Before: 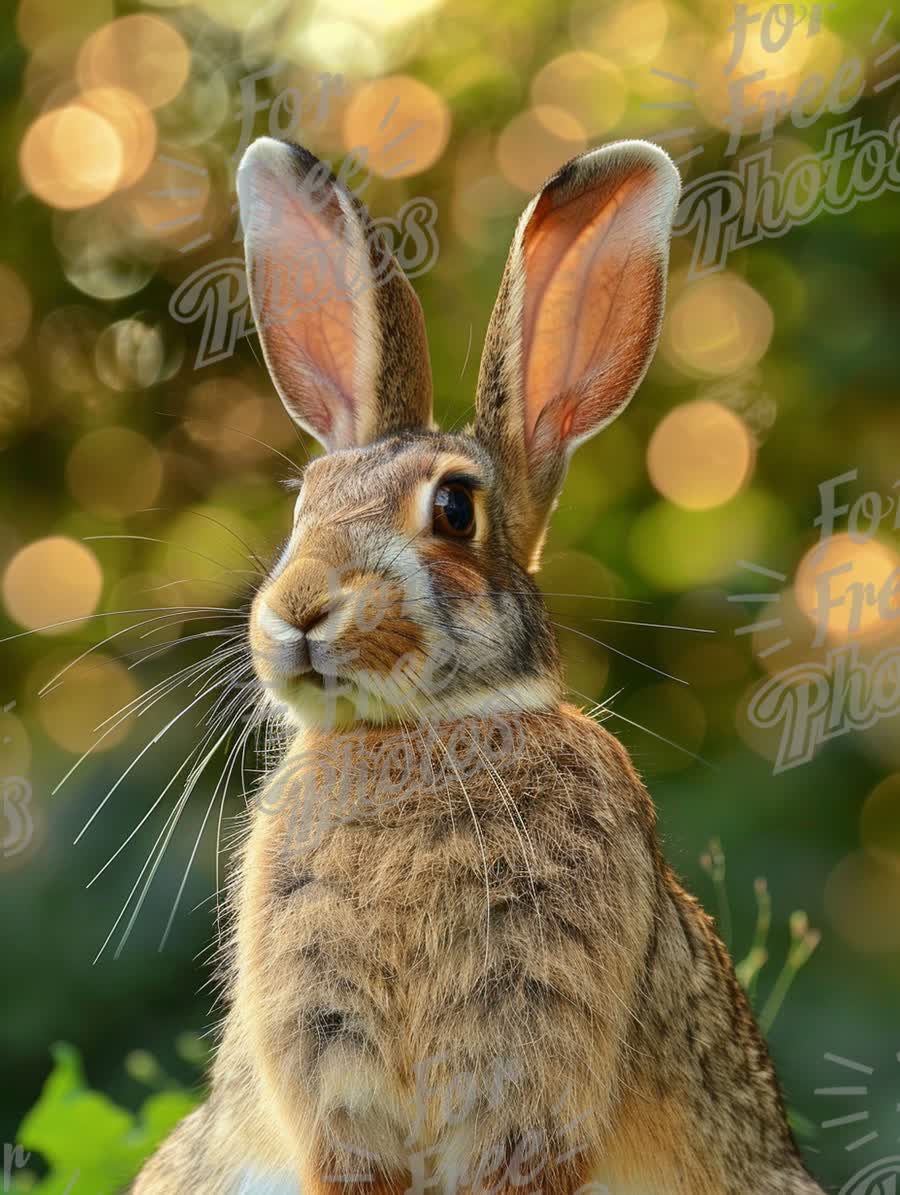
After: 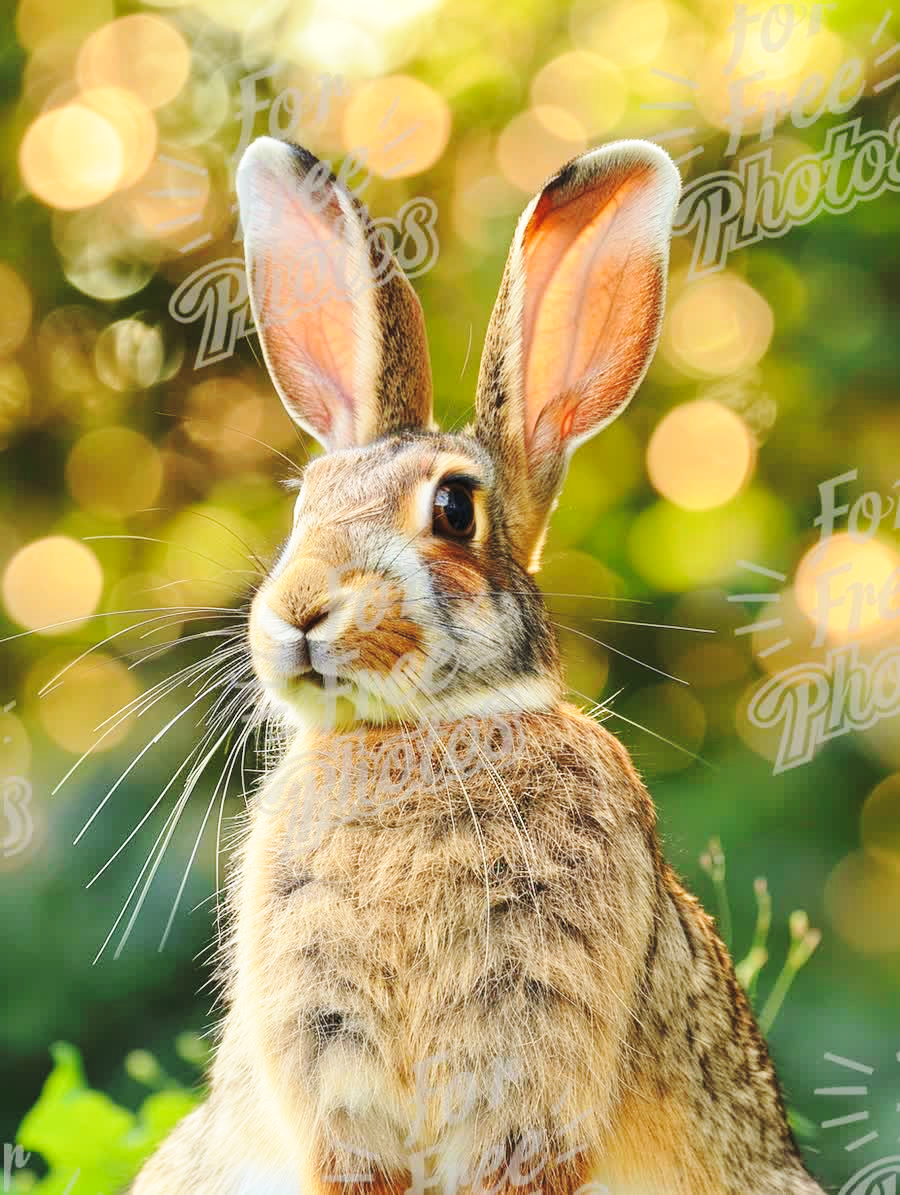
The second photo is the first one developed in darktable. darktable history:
base curve: curves: ch0 [(0, 0) (0.028, 0.03) (0.121, 0.232) (0.46, 0.748) (0.859, 0.968) (1, 1)], preserve colors none
contrast brightness saturation: brightness 0.144
